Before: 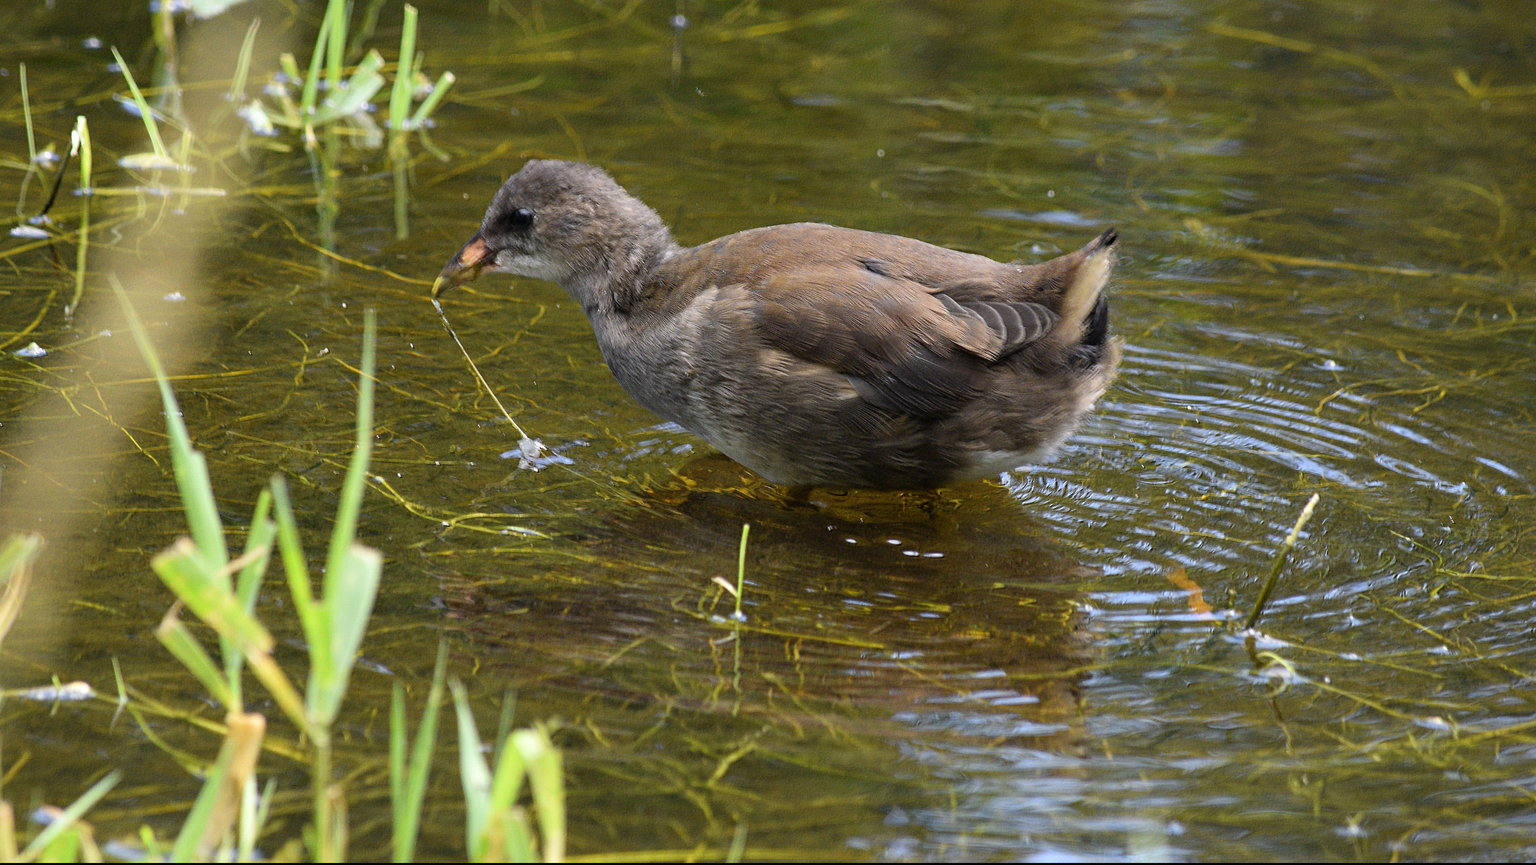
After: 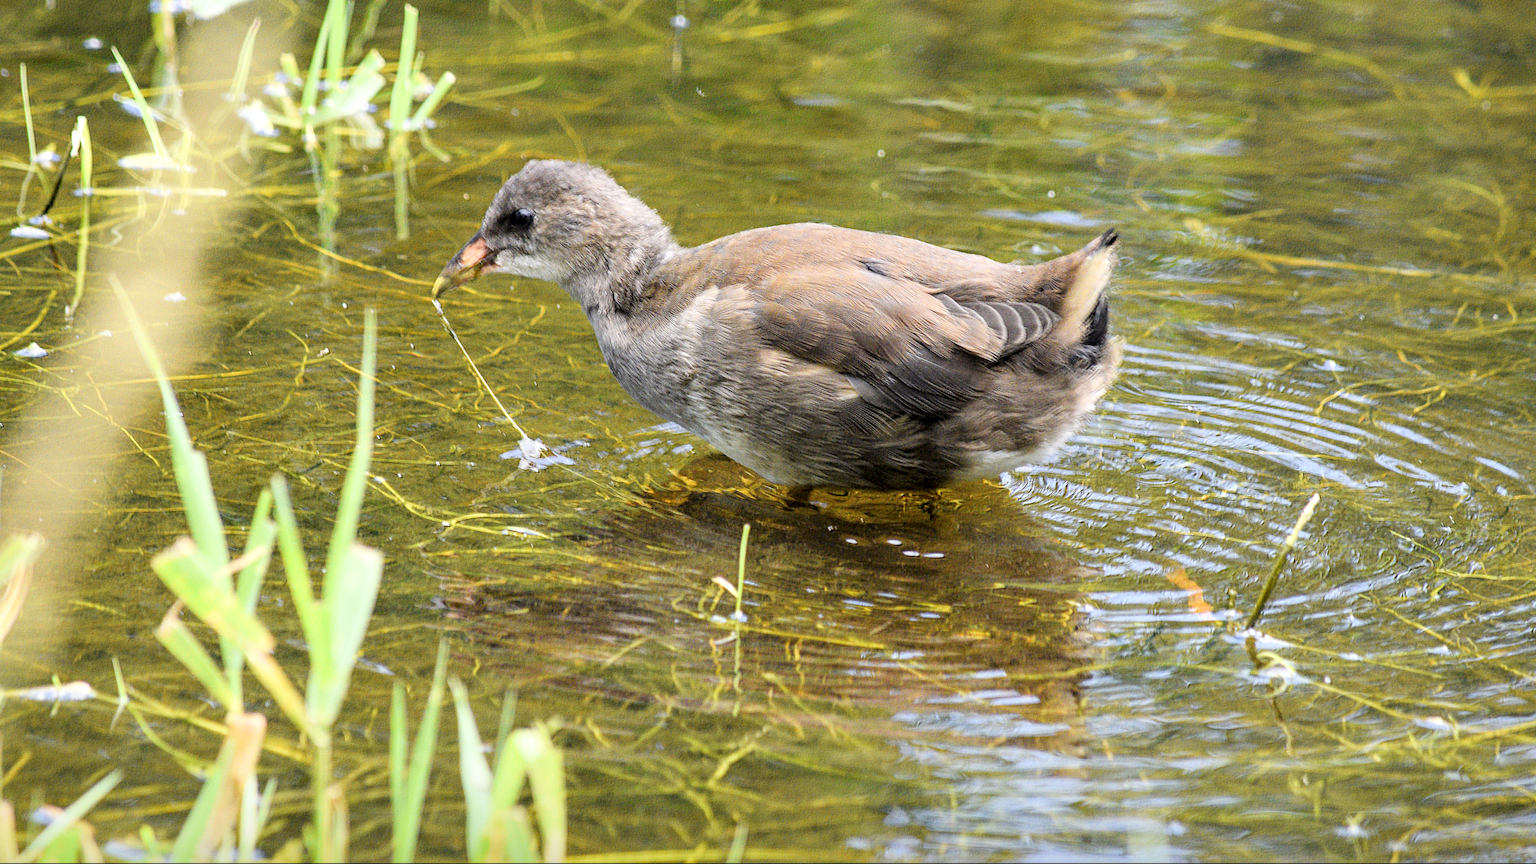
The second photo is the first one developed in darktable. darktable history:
local contrast: on, module defaults
exposure: black level correction 0, exposure 1.469 EV, compensate exposure bias true, compensate highlight preservation false
filmic rgb: black relative exposure -7.8 EV, white relative exposure 4.31 EV, hardness 3.85
